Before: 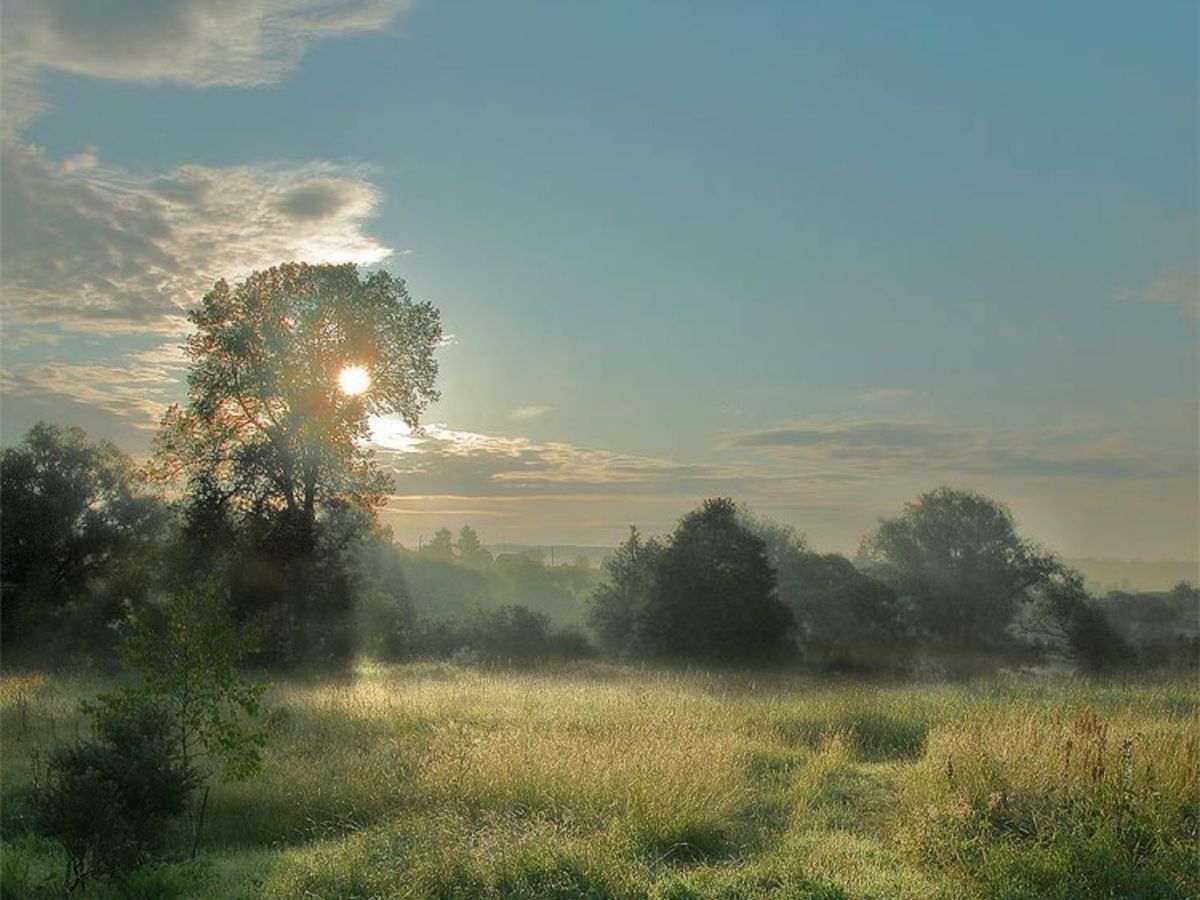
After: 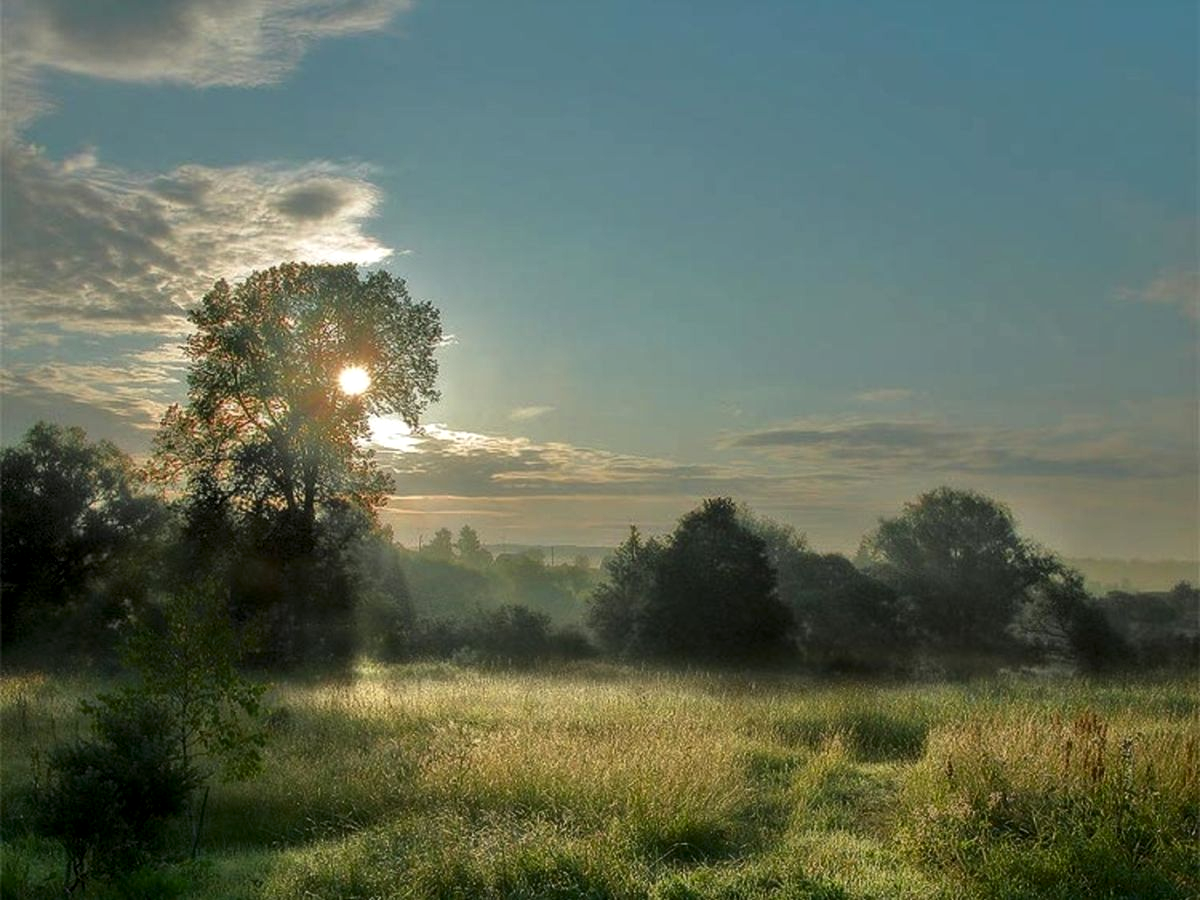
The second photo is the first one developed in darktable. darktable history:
local contrast: on, module defaults
contrast brightness saturation: contrast 0.069, brightness -0.126, saturation 0.057
